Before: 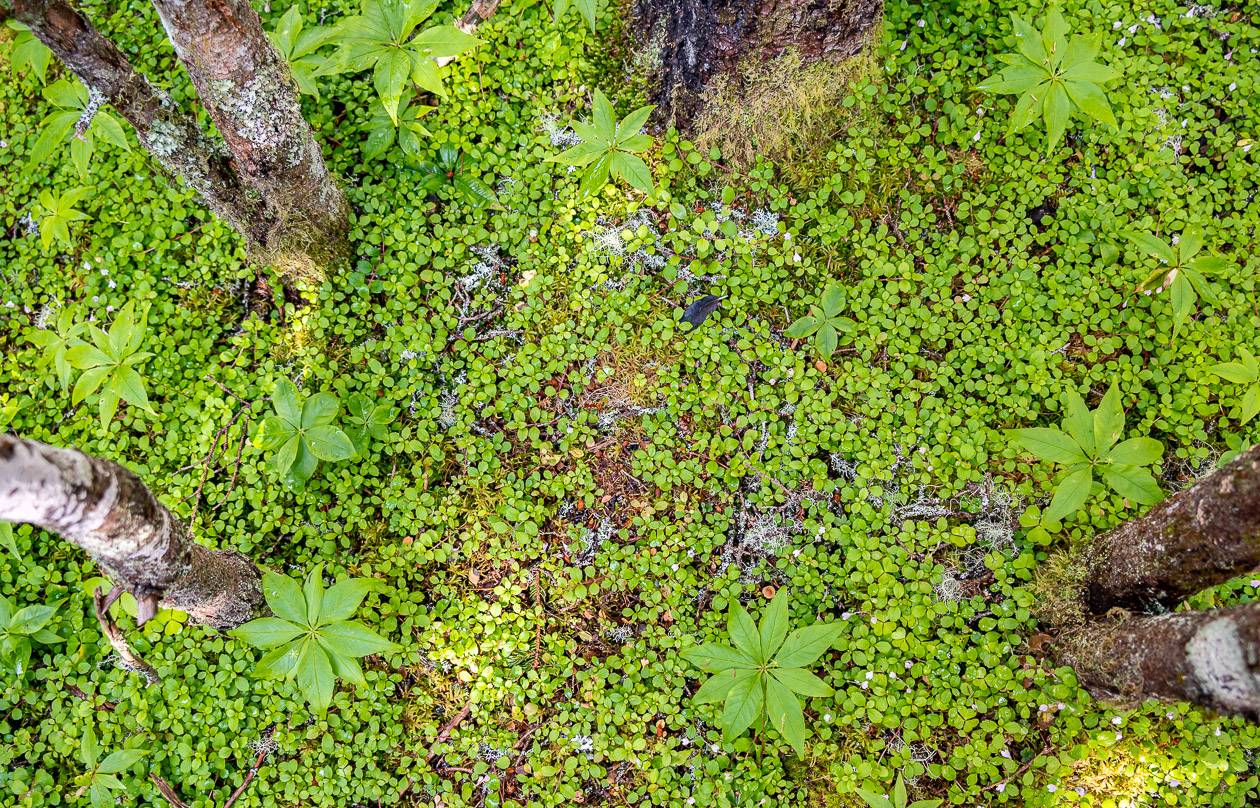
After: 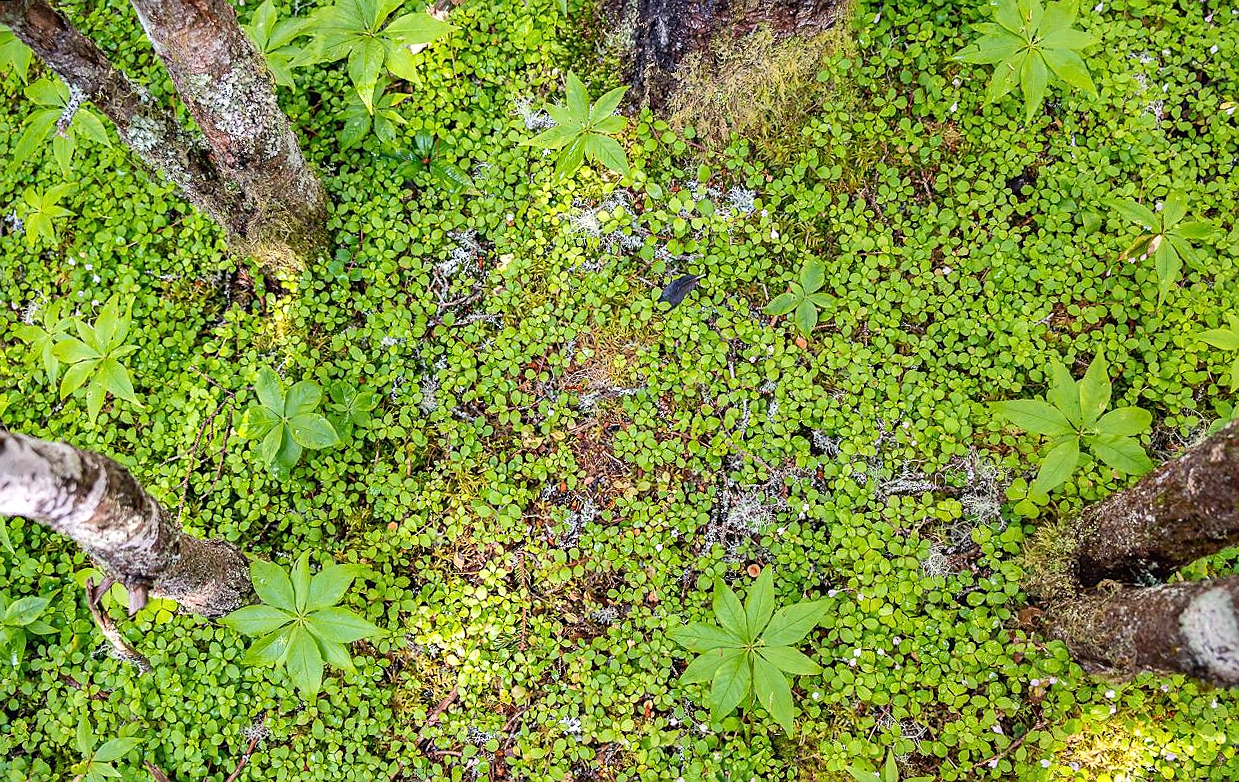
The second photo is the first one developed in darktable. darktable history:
sharpen: radius 0.969, amount 0.604
rotate and perspective: rotation -1.32°, lens shift (horizontal) -0.031, crop left 0.015, crop right 0.985, crop top 0.047, crop bottom 0.982
exposure: black level correction -0.001, exposure 0.08 EV, compensate highlight preservation false
